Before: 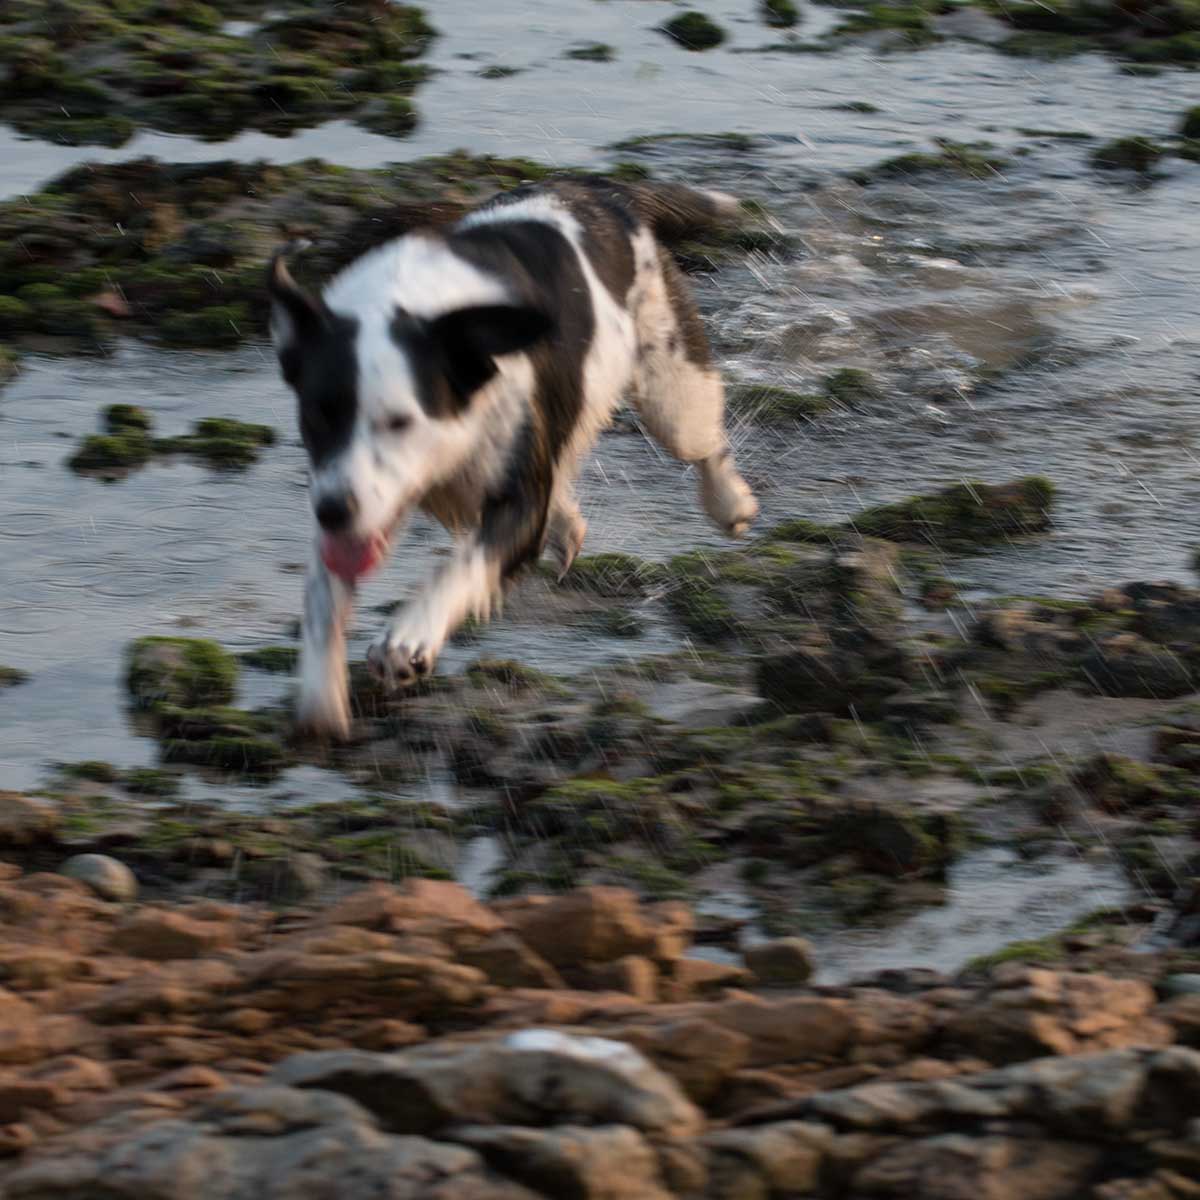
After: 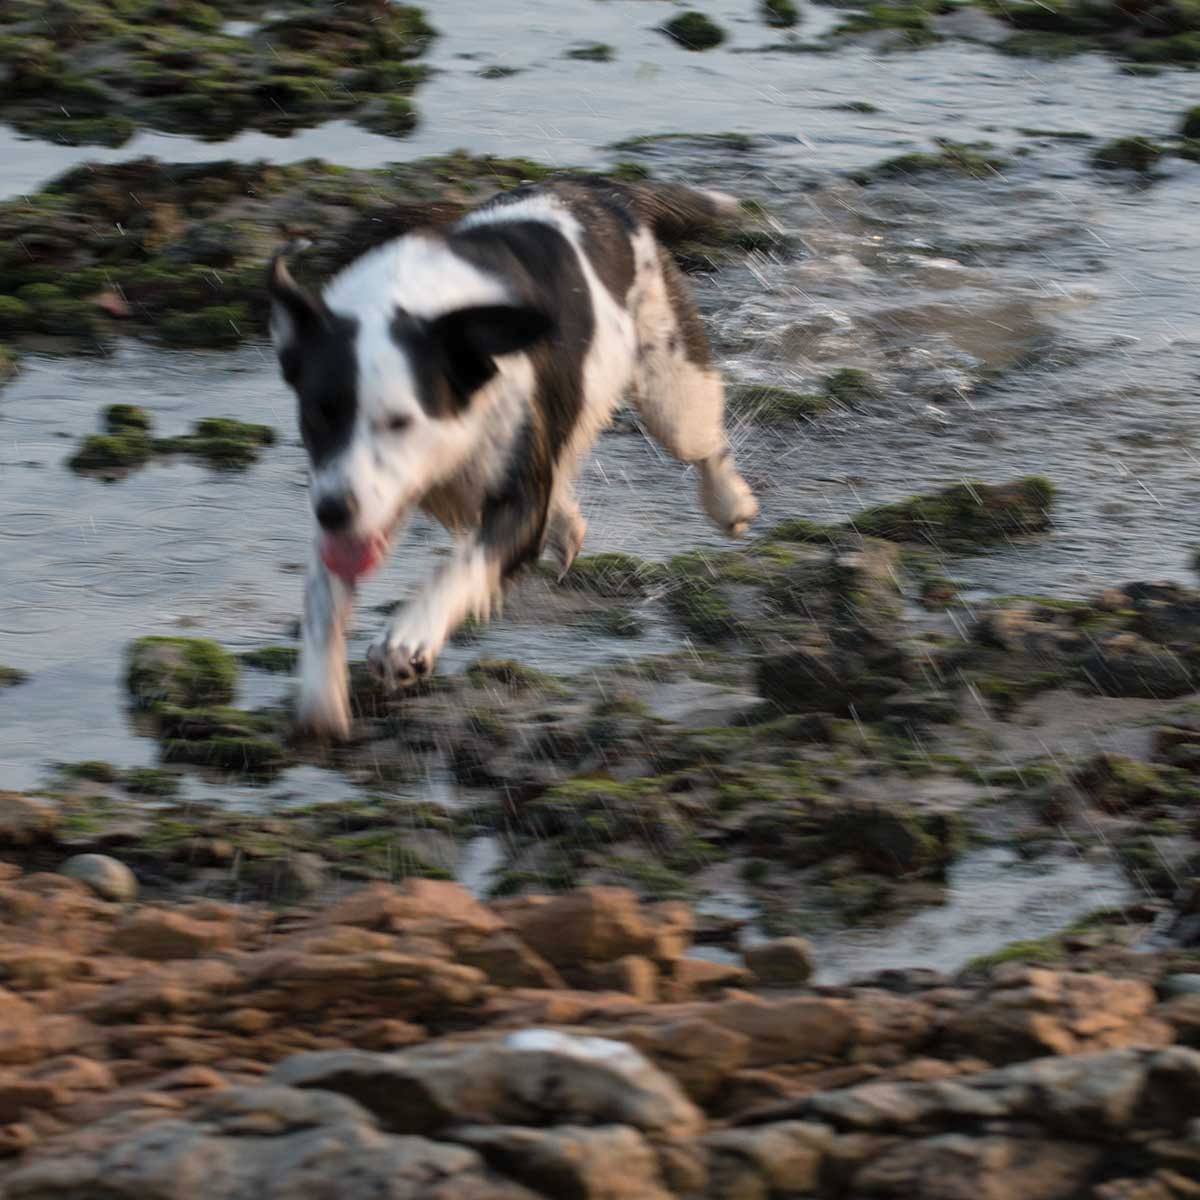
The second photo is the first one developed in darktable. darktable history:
contrast brightness saturation: contrast 0.054, brightness 0.063, saturation 0.005
